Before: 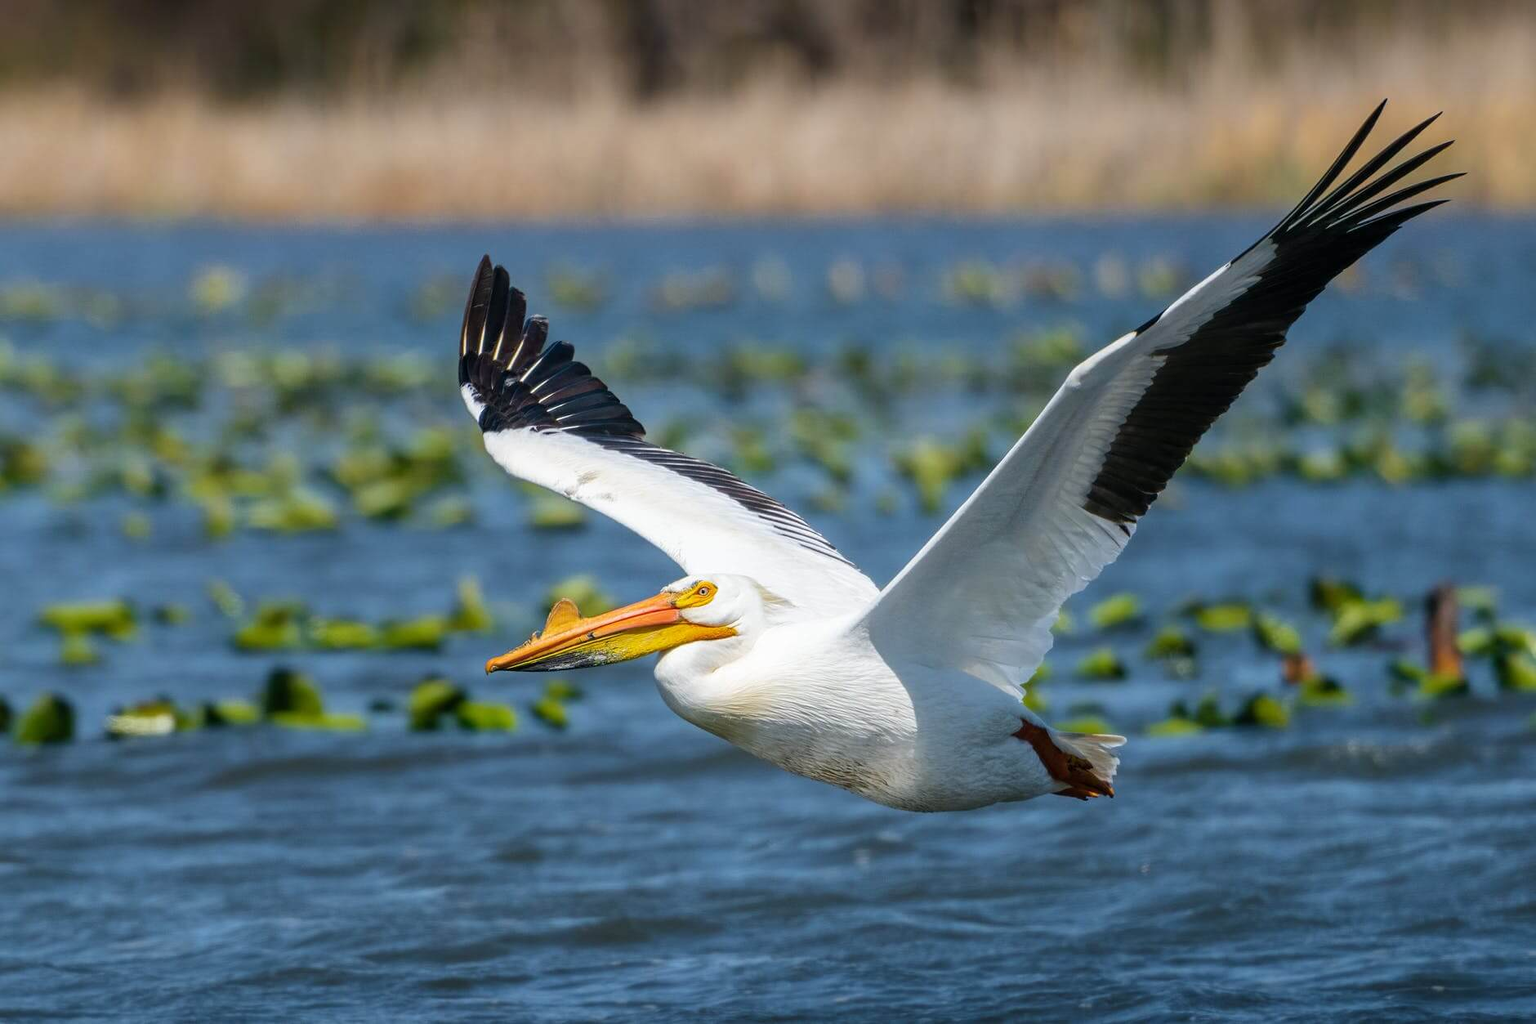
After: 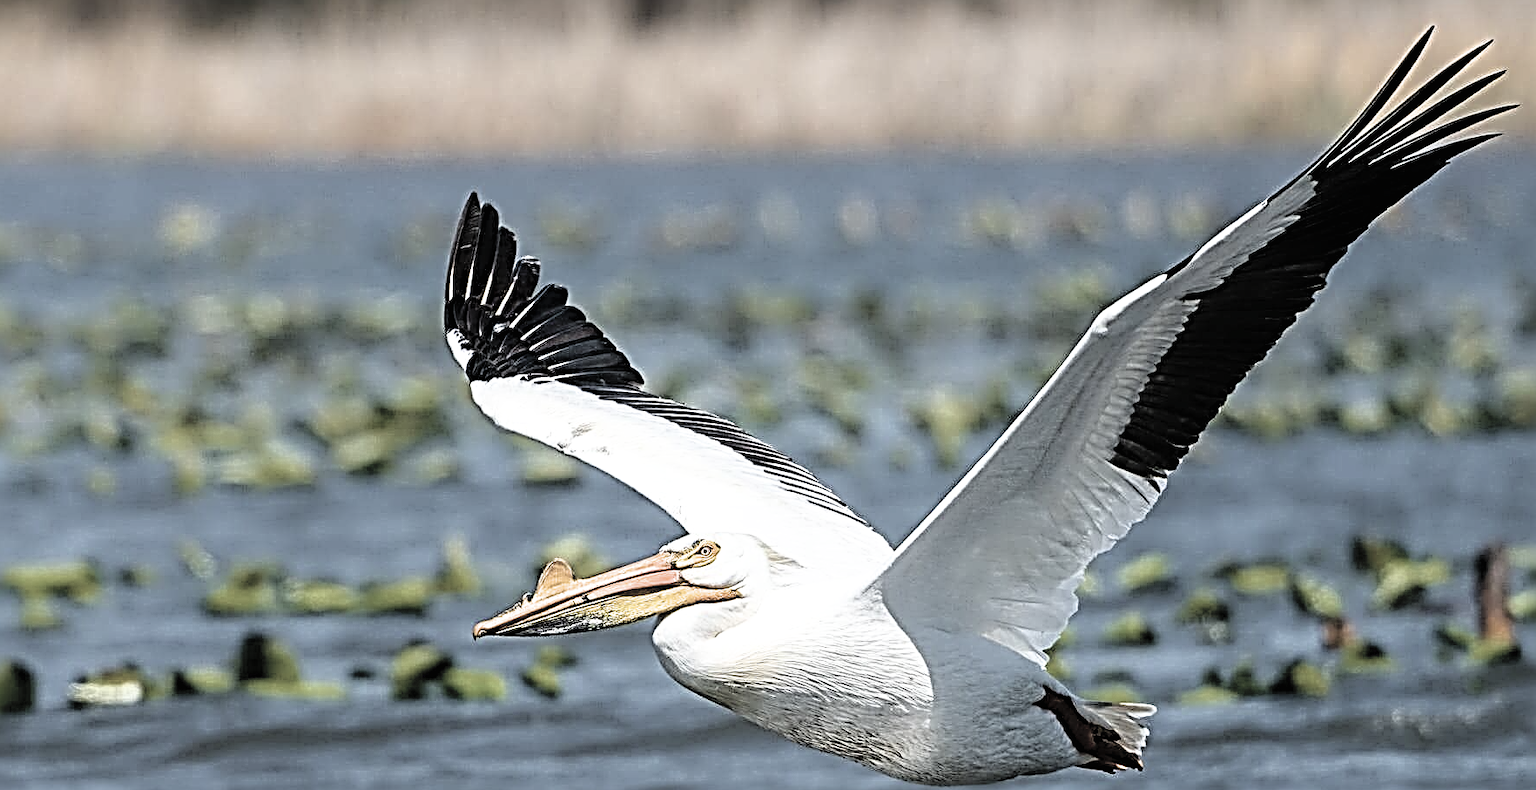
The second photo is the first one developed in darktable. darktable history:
crop: left 2.737%, top 7.287%, right 3.421%, bottom 20.179%
sharpen: radius 4.001, amount 2
contrast brightness saturation: brightness 0.18, saturation -0.5
filmic rgb: white relative exposure 2.34 EV, hardness 6.59
